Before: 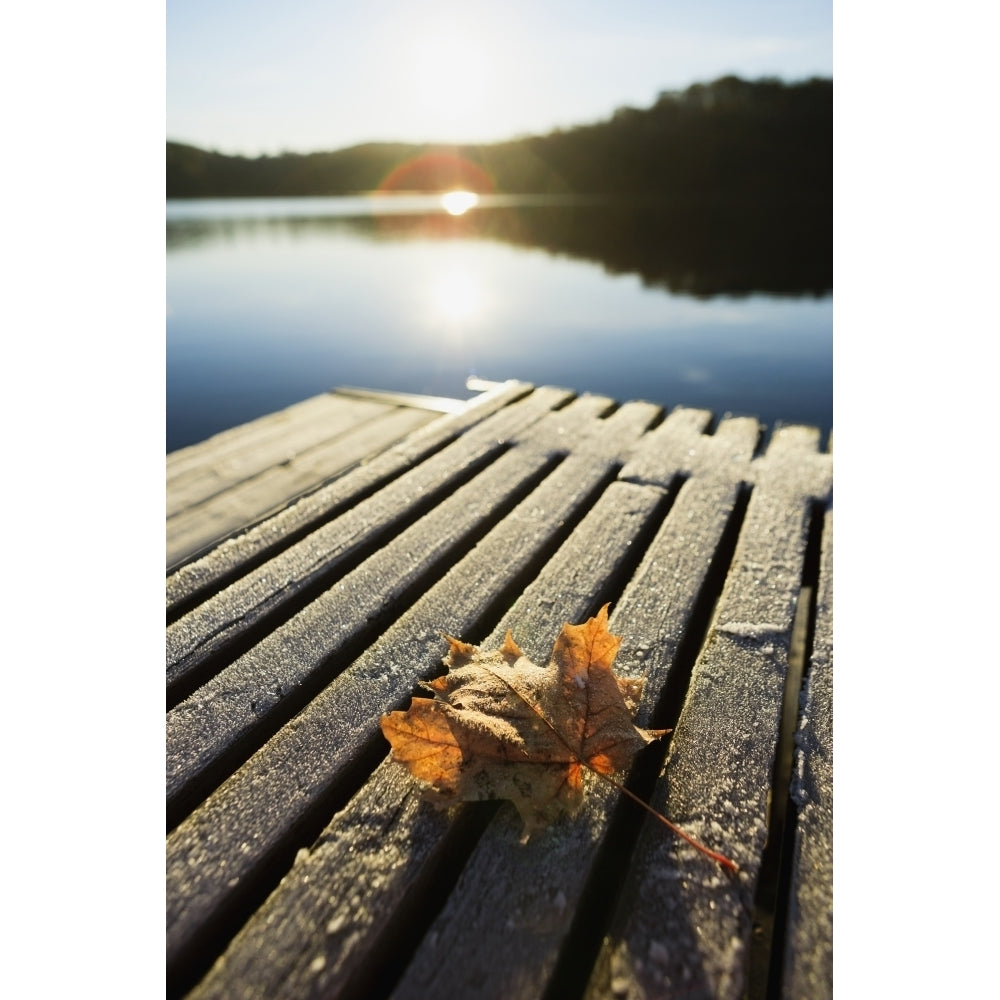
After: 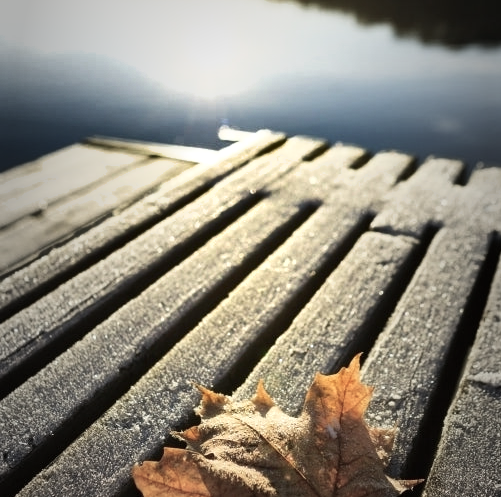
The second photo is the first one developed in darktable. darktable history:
exposure: exposure 0.602 EV, compensate highlight preservation false
vignetting: fall-off start 18.17%, fall-off radius 137.17%, brightness -0.575, width/height ratio 0.616, shape 0.6
color correction: highlights b* 0.031
shadows and highlights: radius 107.99, shadows 45.11, highlights -66.88, low approximation 0.01, soften with gaussian
crop: left 24.893%, top 25.085%, right 24.924%, bottom 25.154%
